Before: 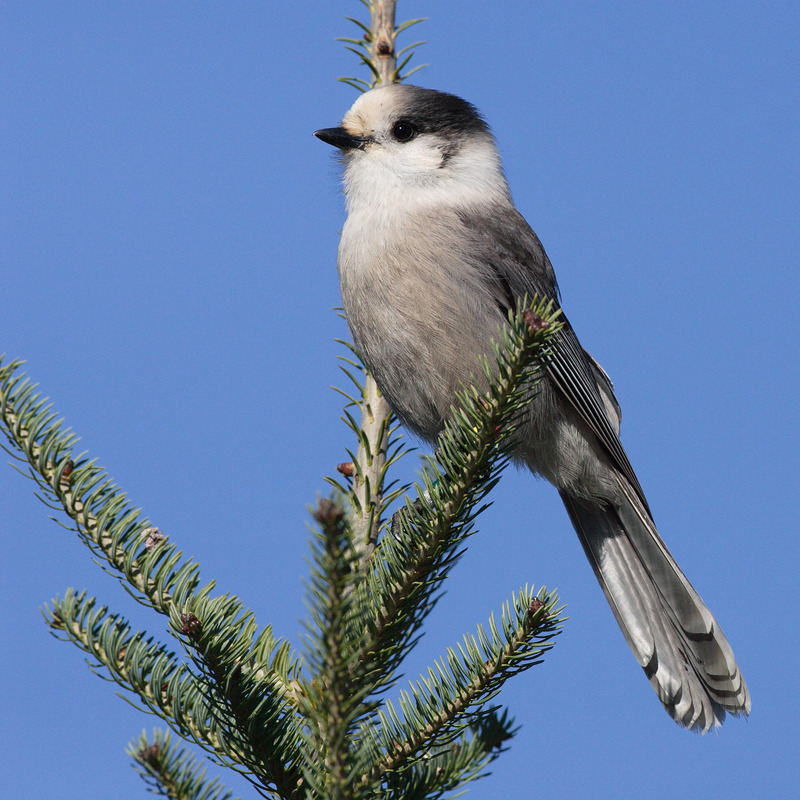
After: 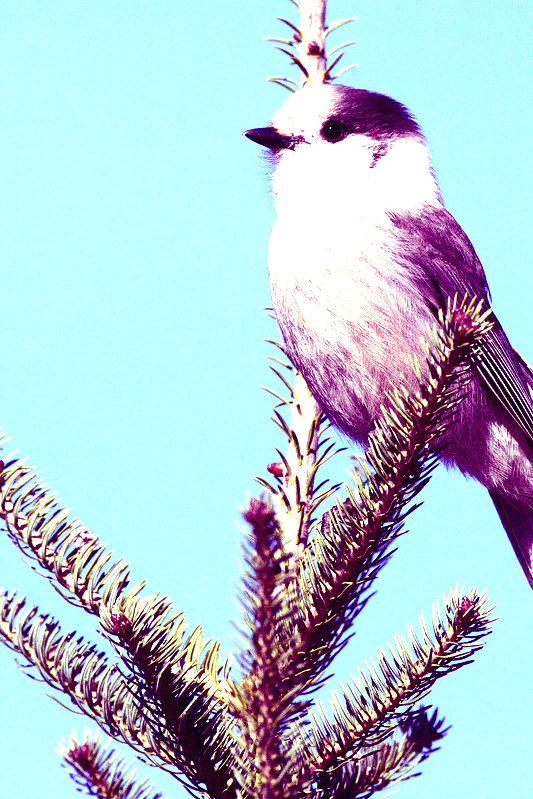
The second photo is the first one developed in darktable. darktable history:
exposure: black level correction 0.001, exposure 2 EV, compensate highlight preservation false
grain: coarseness 0.09 ISO, strength 40%
crop and rotate: left 8.786%, right 24.548%
color balance: mode lift, gamma, gain (sRGB), lift [1, 1, 0.101, 1]
